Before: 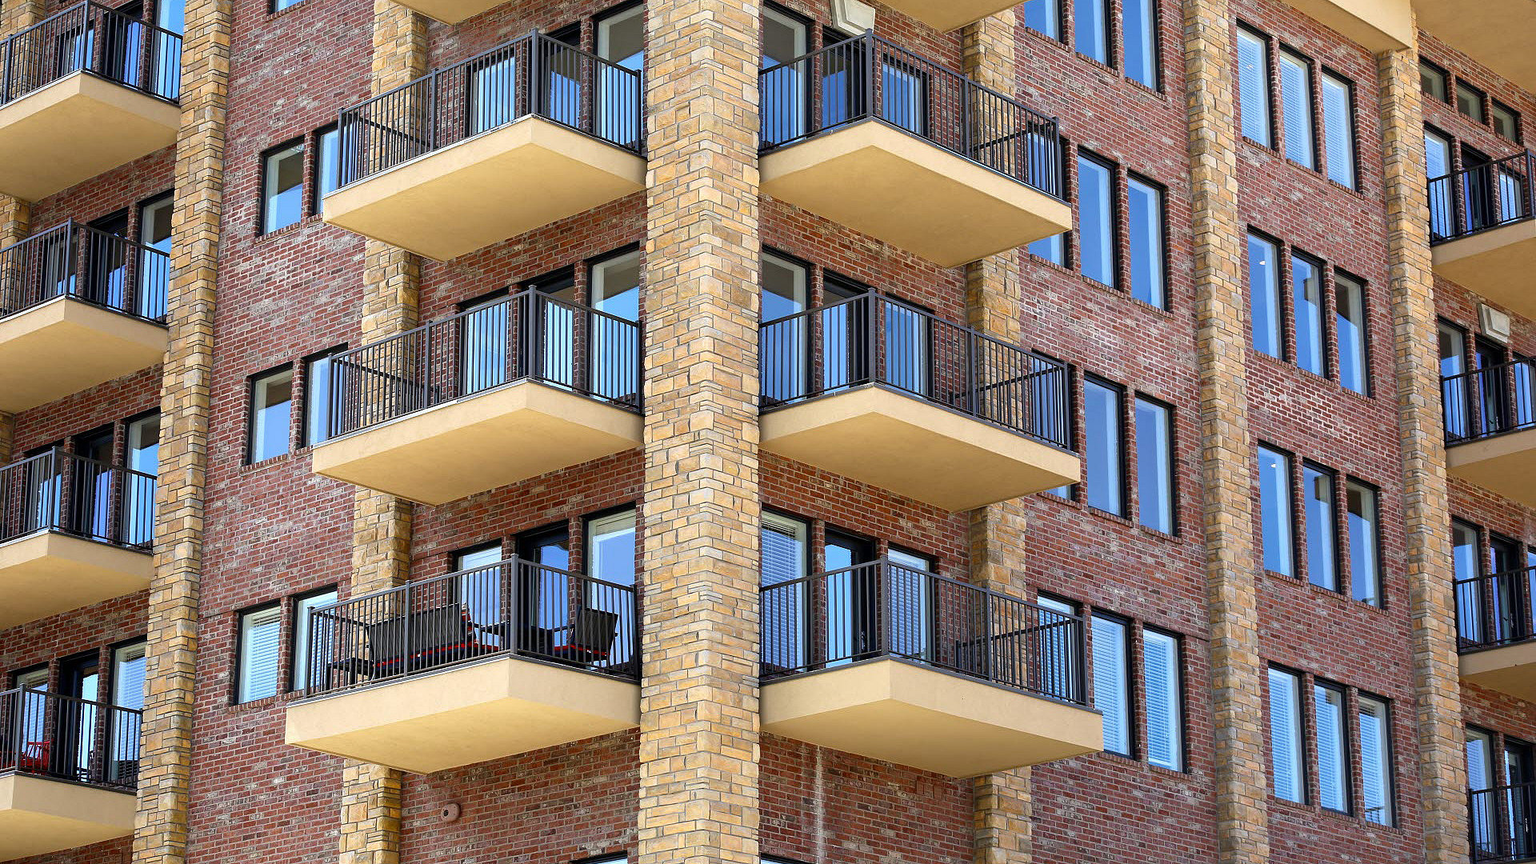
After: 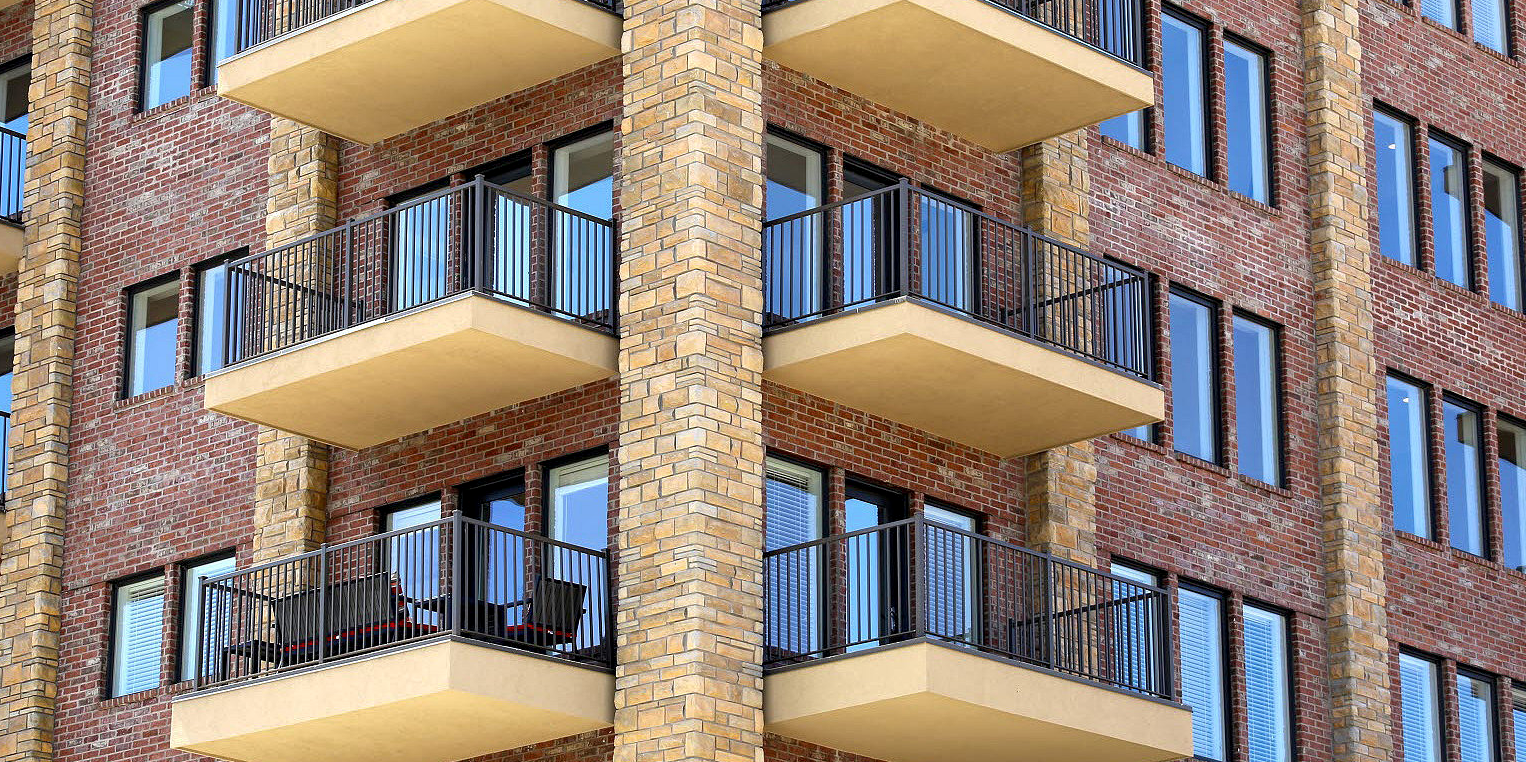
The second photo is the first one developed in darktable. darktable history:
crop: left 9.713%, top 16.907%, right 10.804%, bottom 12.355%
local contrast: highlights 100%, shadows 101%, detail 119%, midtone range 0.2
